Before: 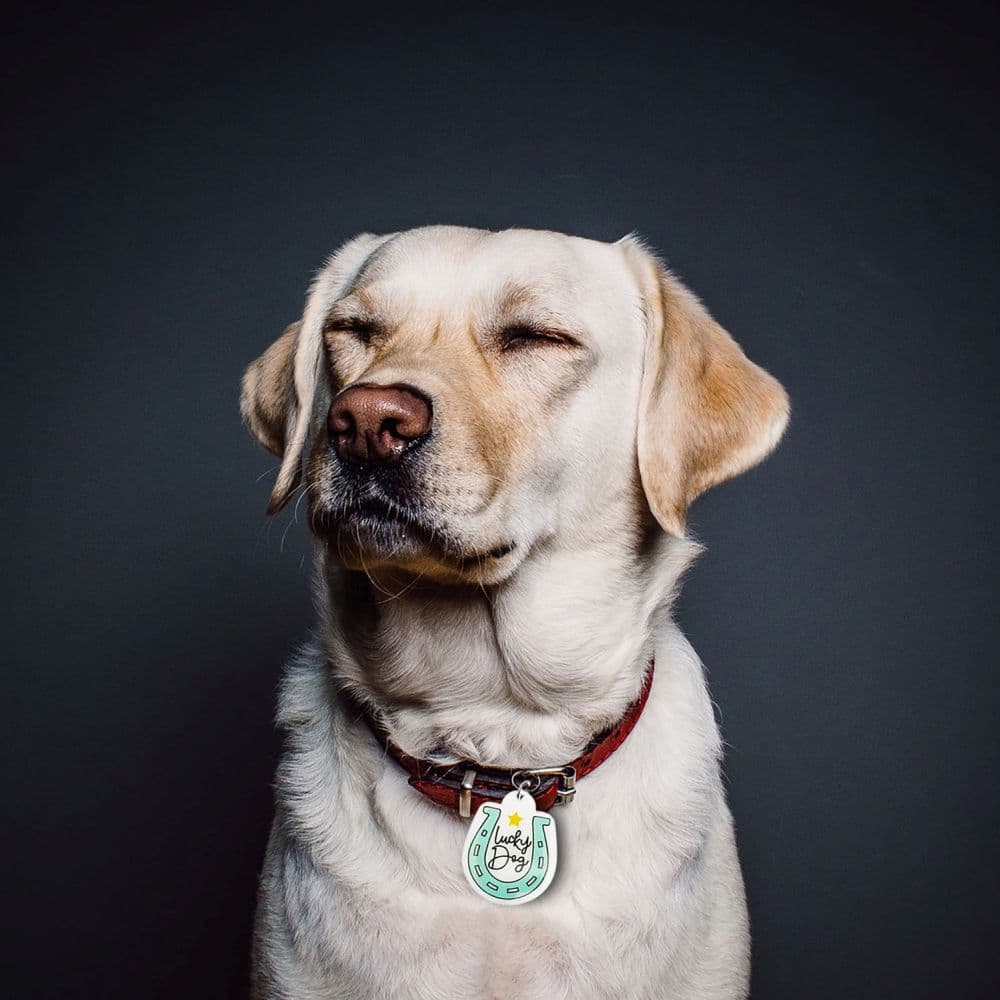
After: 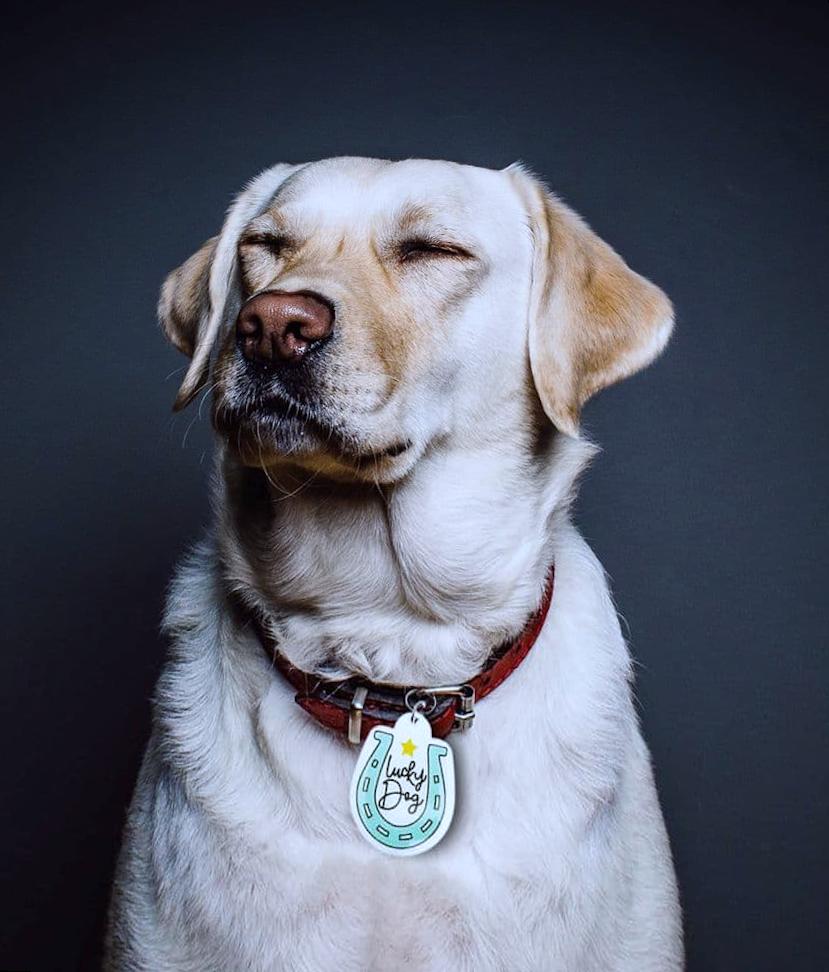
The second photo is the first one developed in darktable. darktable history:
rotate and perspective: rotation 0.72°, lens shift (vertical) -0.352, lens shift (horizontal) -0.051, crop left 0.152, crop right 0.859, crop top 0.019, crop bottom 0.964
white balance: red 0.926, green 1.003, blue 1.133
